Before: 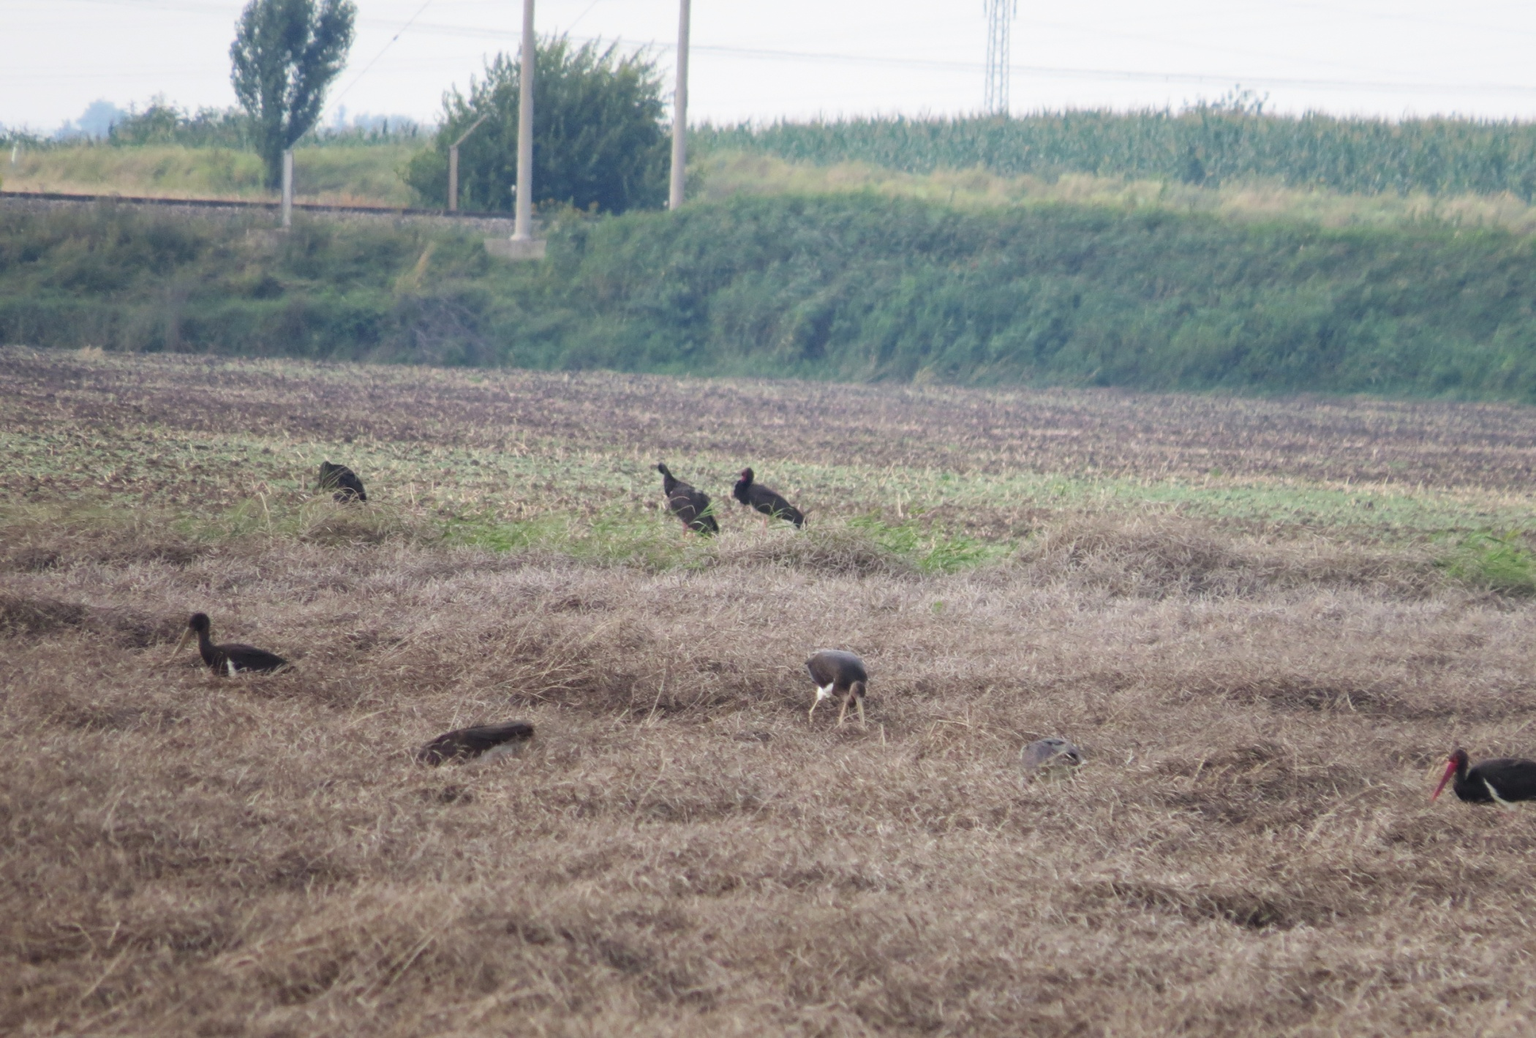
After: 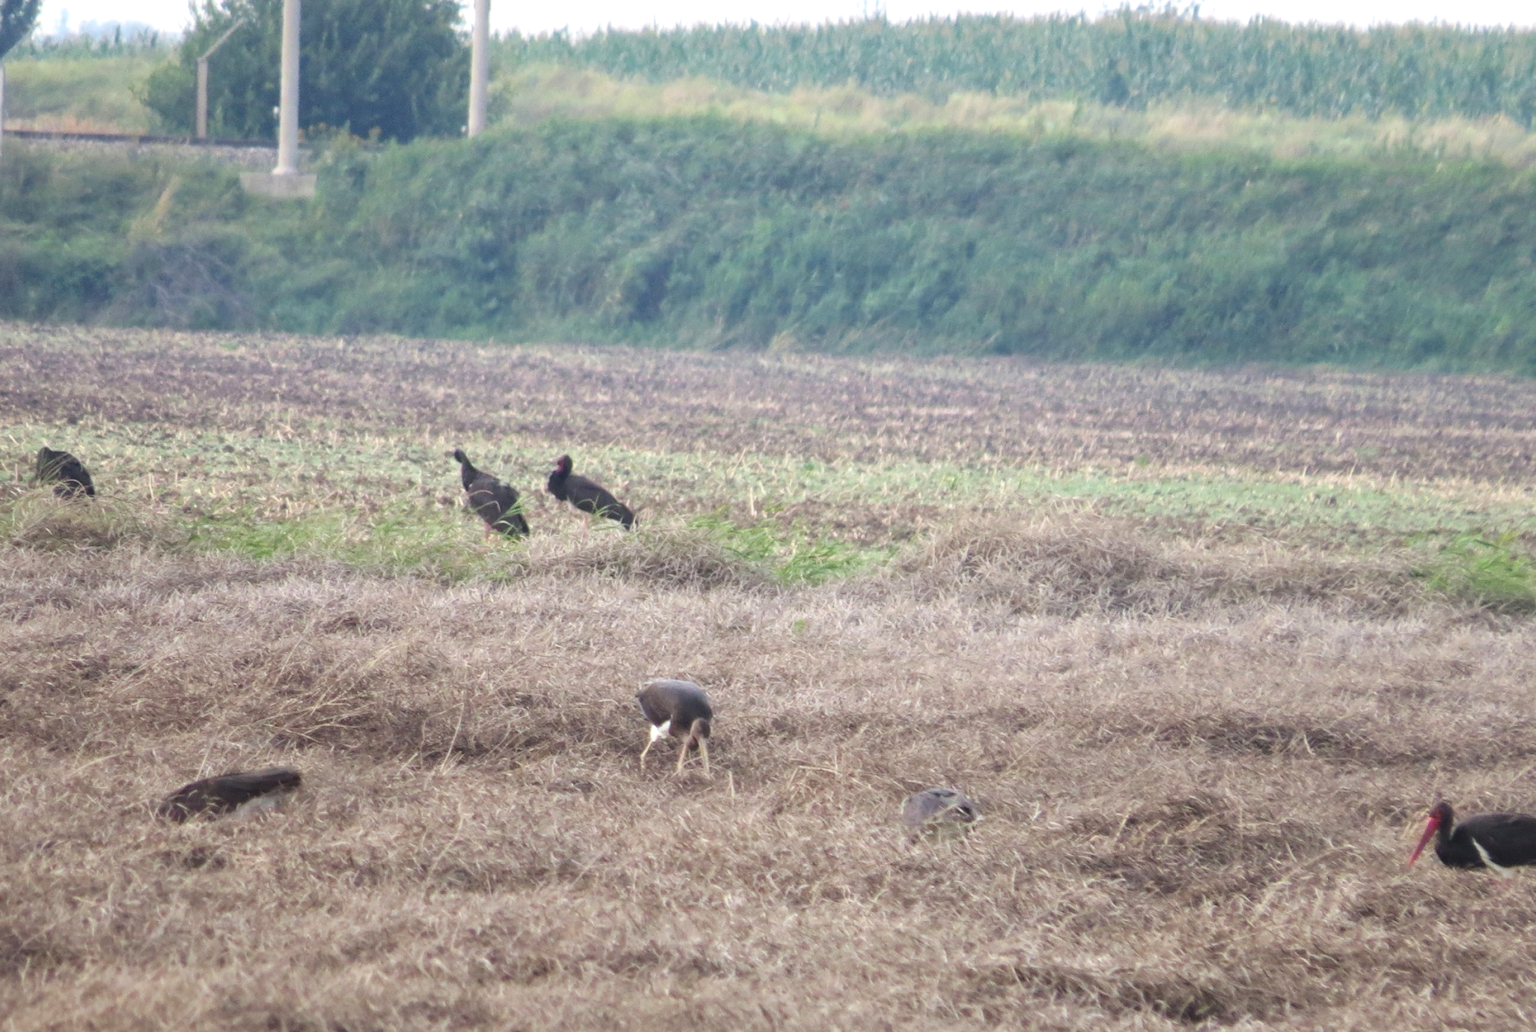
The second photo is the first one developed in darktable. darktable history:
exposure: black level correction 0, exposure 0.394 EV, compensate highlight preservation false
crop: left 18.885%, top 9.583%, right 0.001%, bottom 9.673%
